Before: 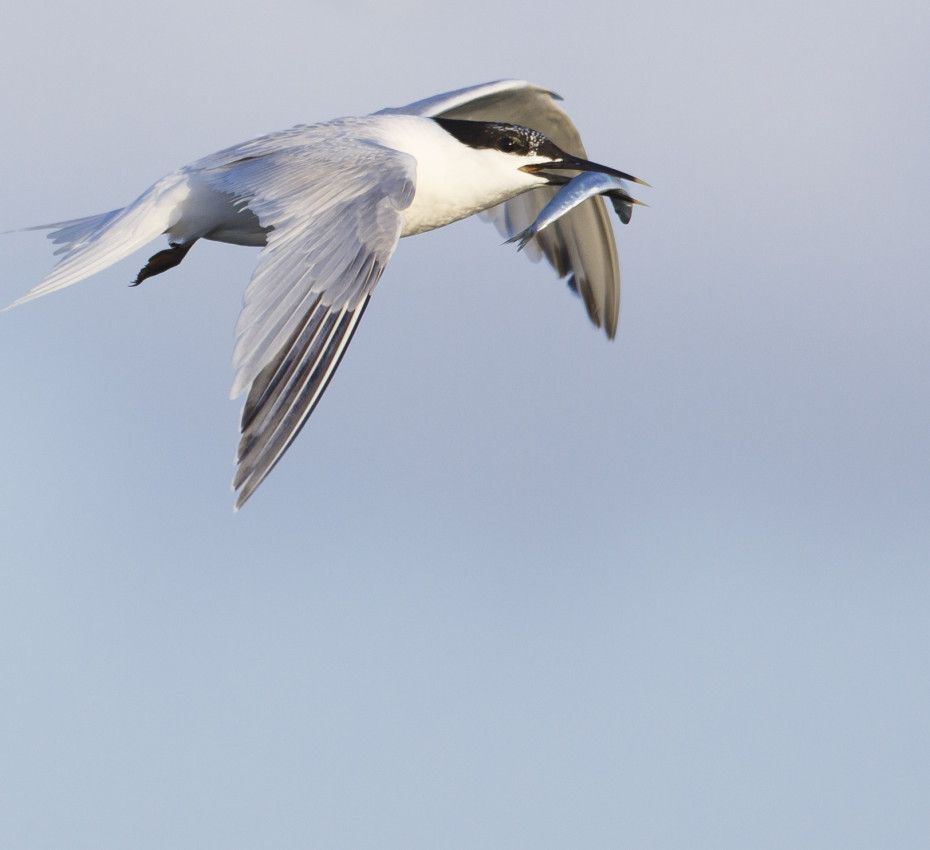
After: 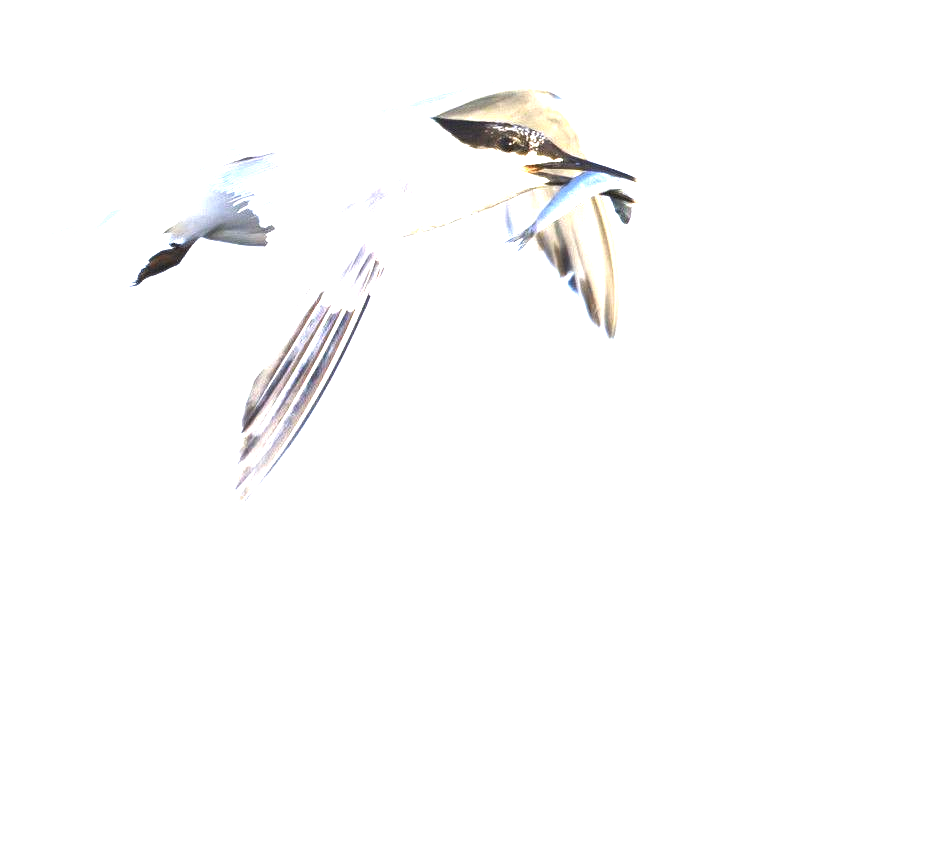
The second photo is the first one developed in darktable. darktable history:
exposure: black level correction 0, exposure 1.1 EV, compensate exposure bias true, compensate highlight preservation false
levels: levels [0.012, 0.367, 0.697]
